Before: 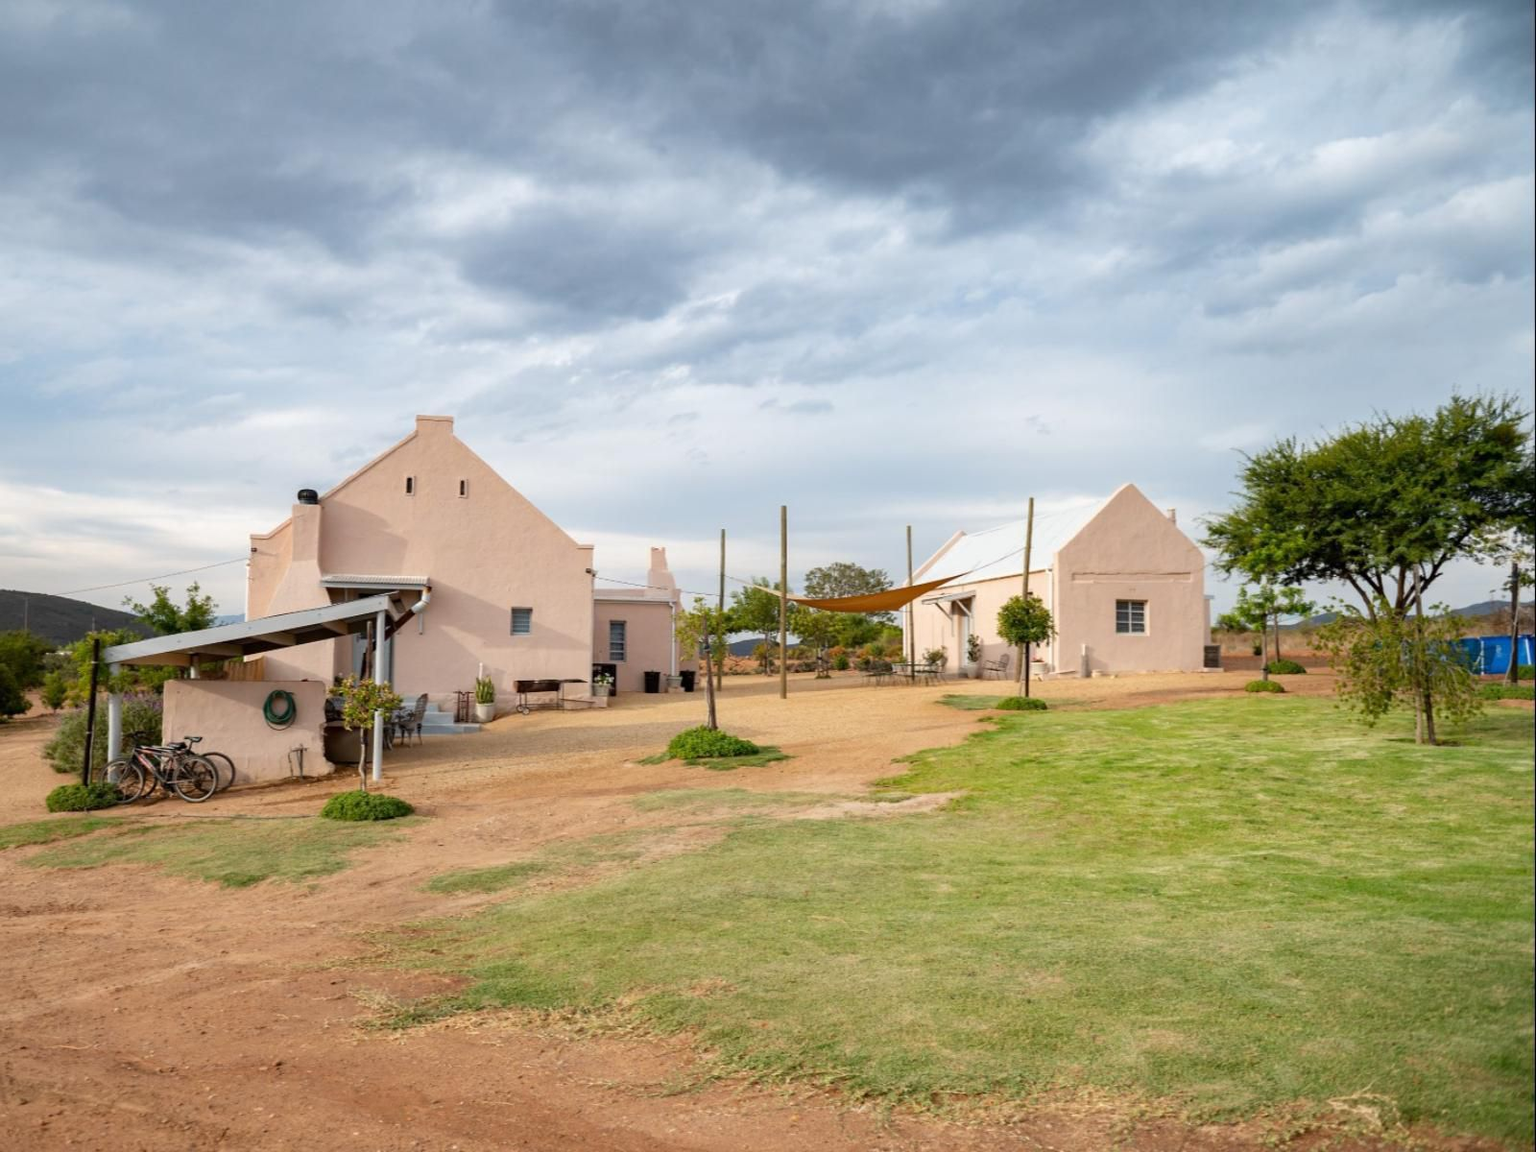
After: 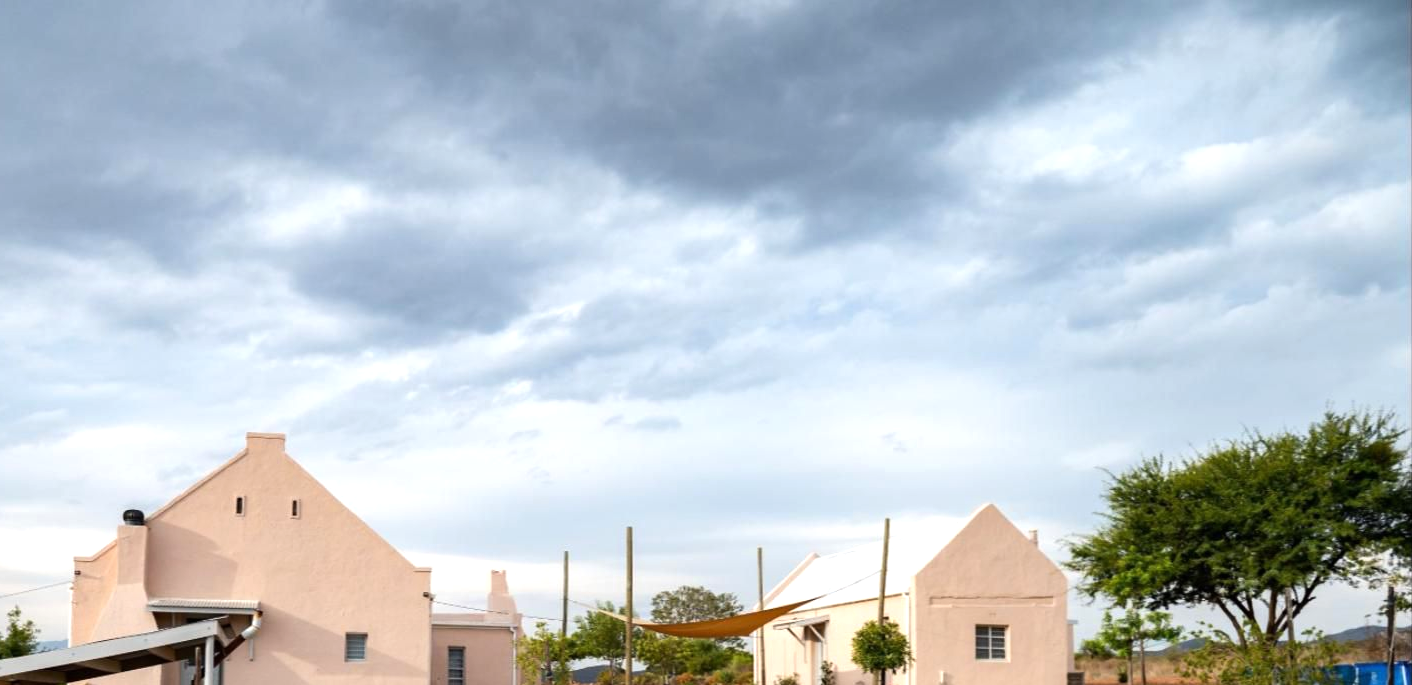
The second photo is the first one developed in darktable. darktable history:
crop and rotate: left 11.69%, bottom 42.894%
tone equalizer: -8 EV -0.443 EV, -7 EV -0.411 EV, -6 EV -0.36 EV, -5 EV -0.243 EV, -3 EV 0.244 EV, -2 EV 0.363 EV, -1 EV 0.365 EV, +0 EV 0.417 EV, edges refinement/feathering 500, mask exposure compensation -1.57 EV, preserve details guided filter
